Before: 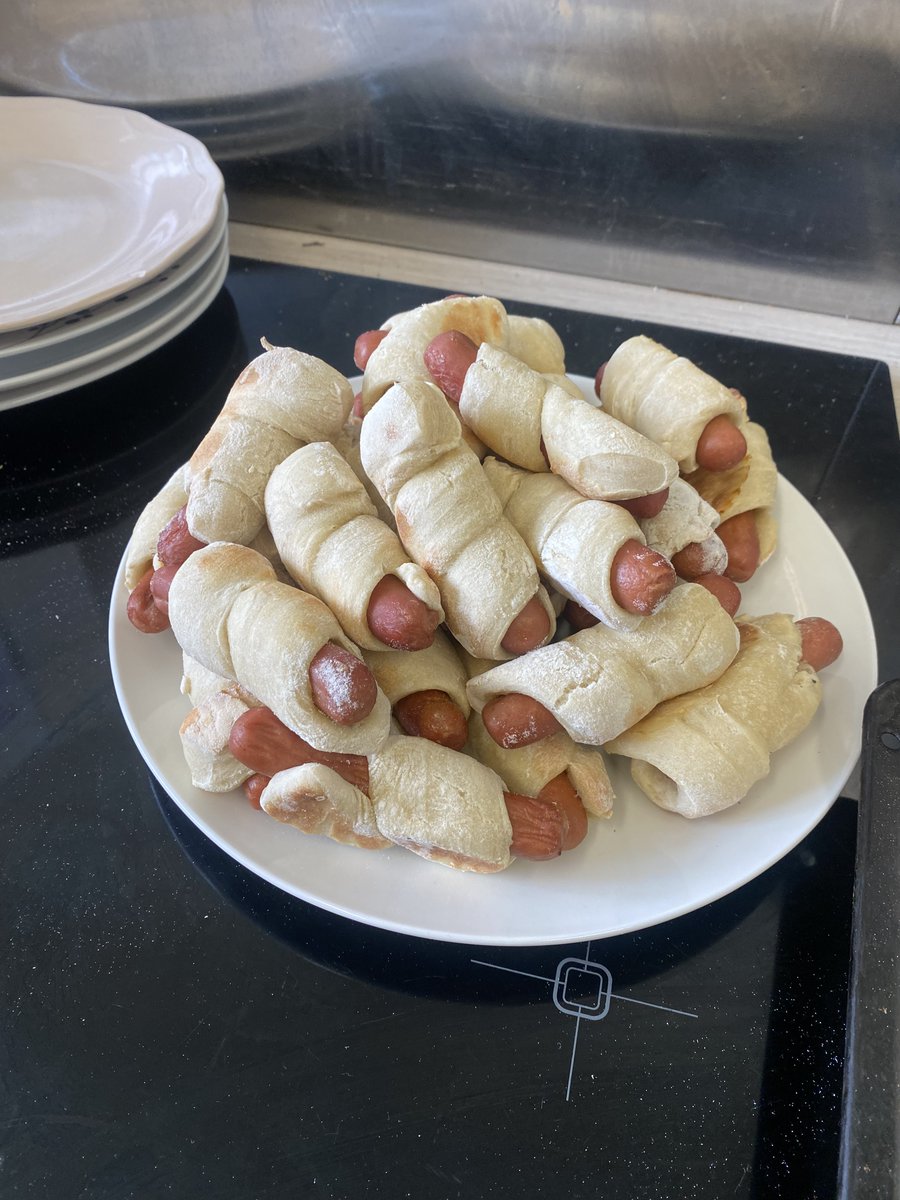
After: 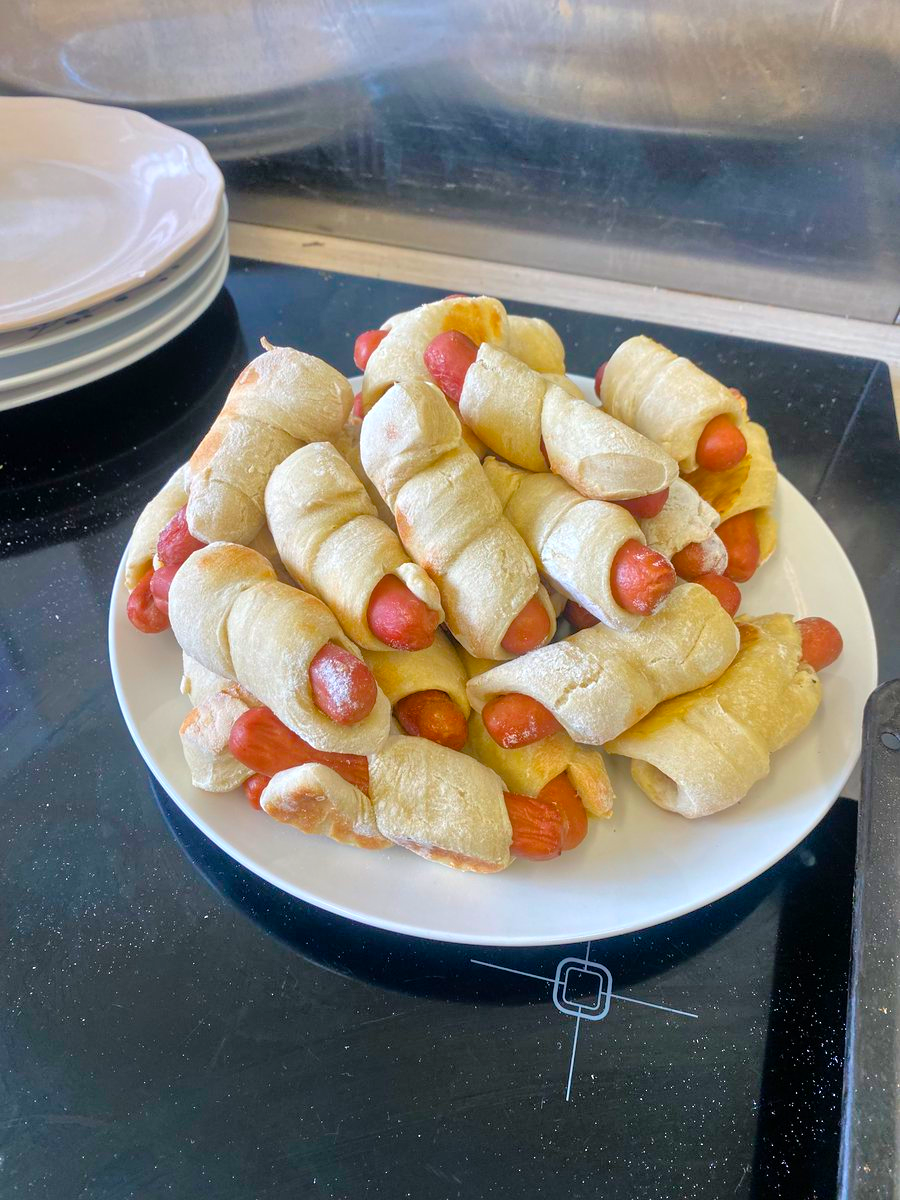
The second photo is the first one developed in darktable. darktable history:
tone equalizer: -7 EV 0.15 EV, -6 EV 0.6 EV, -5 EV 1.15 EV, -4 EV 1.33 EV, -3 EV 1.15 EV, -2 EV 0.6 EV, -1 EV 0.15 EV, mask exposure compensation -0.5 EV
color balance rgb: linear chroma grading › global chroma 15%, perceptual saturation grading › global saturation 30%
